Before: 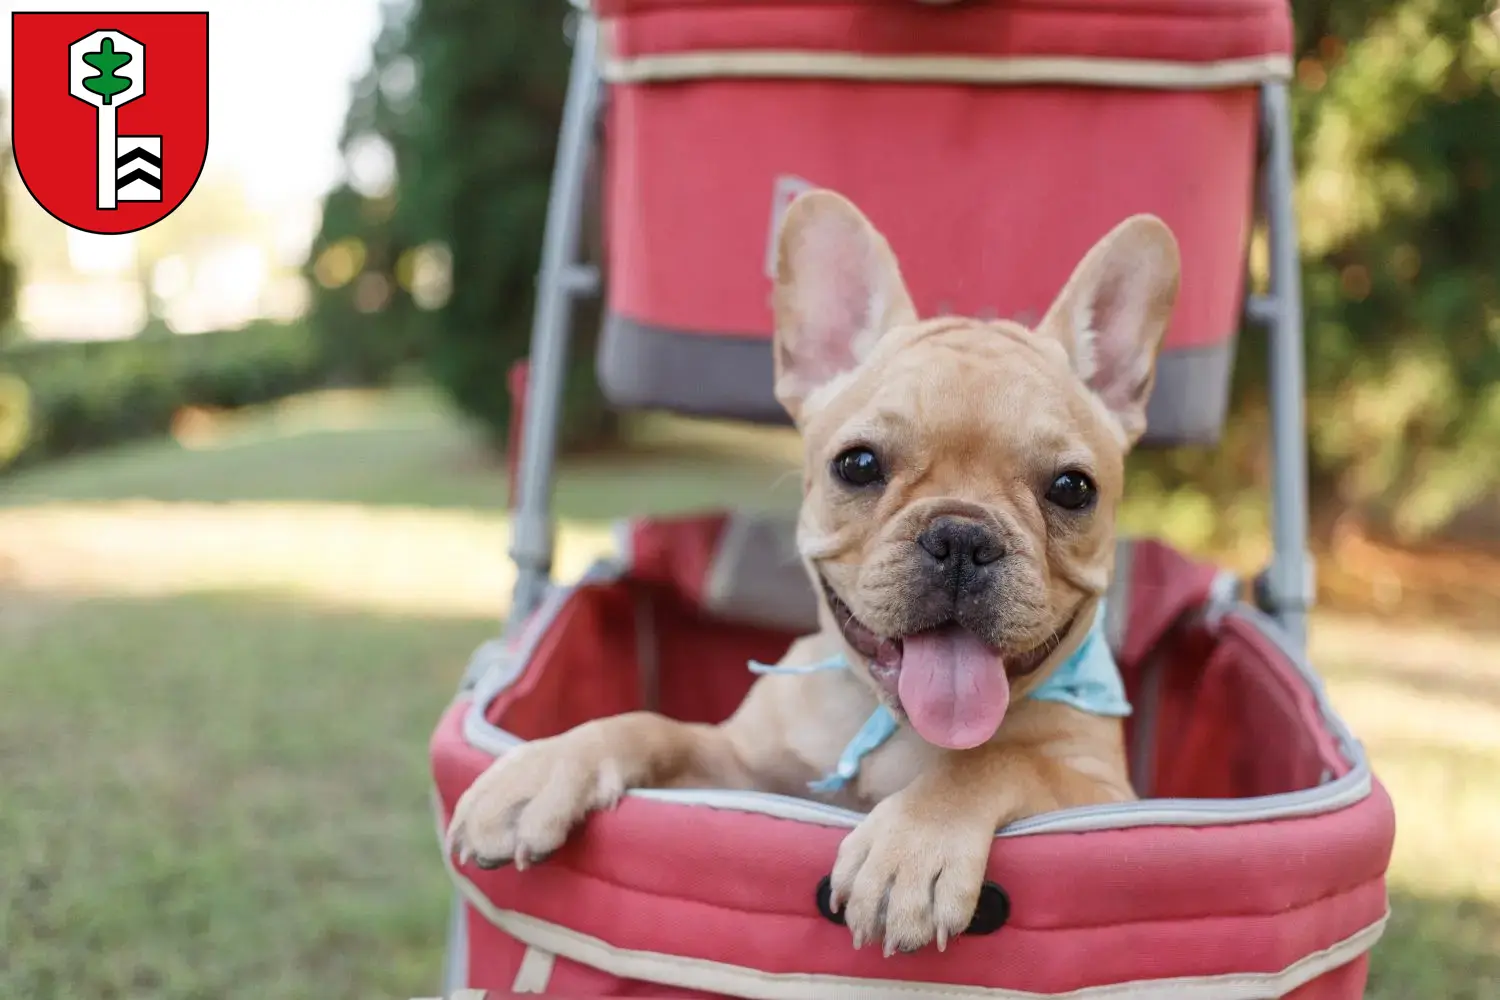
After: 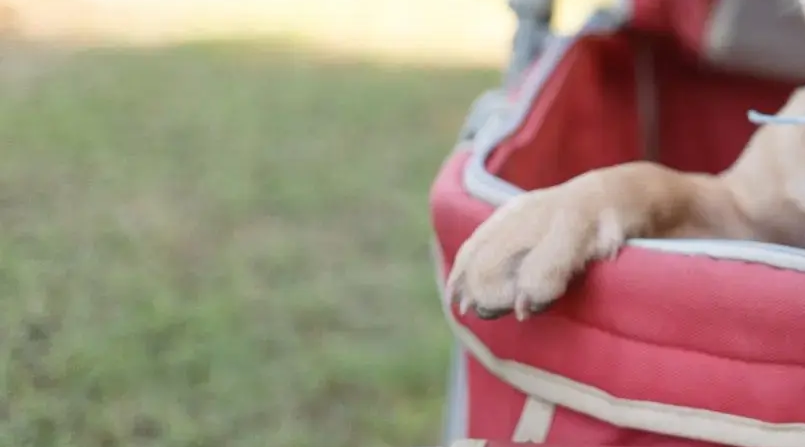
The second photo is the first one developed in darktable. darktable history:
crop and rotate: top 55.088%, right 46.267%, bottom 0.133%
